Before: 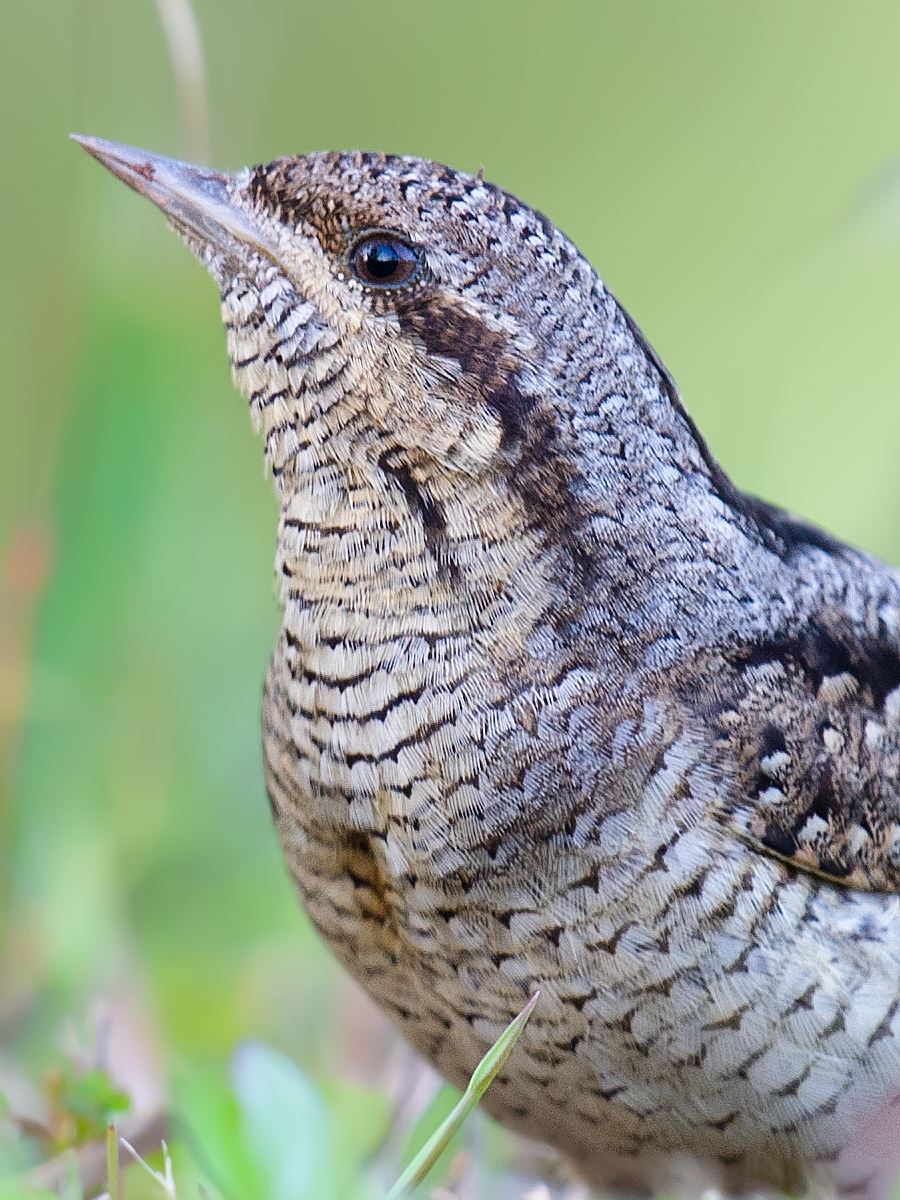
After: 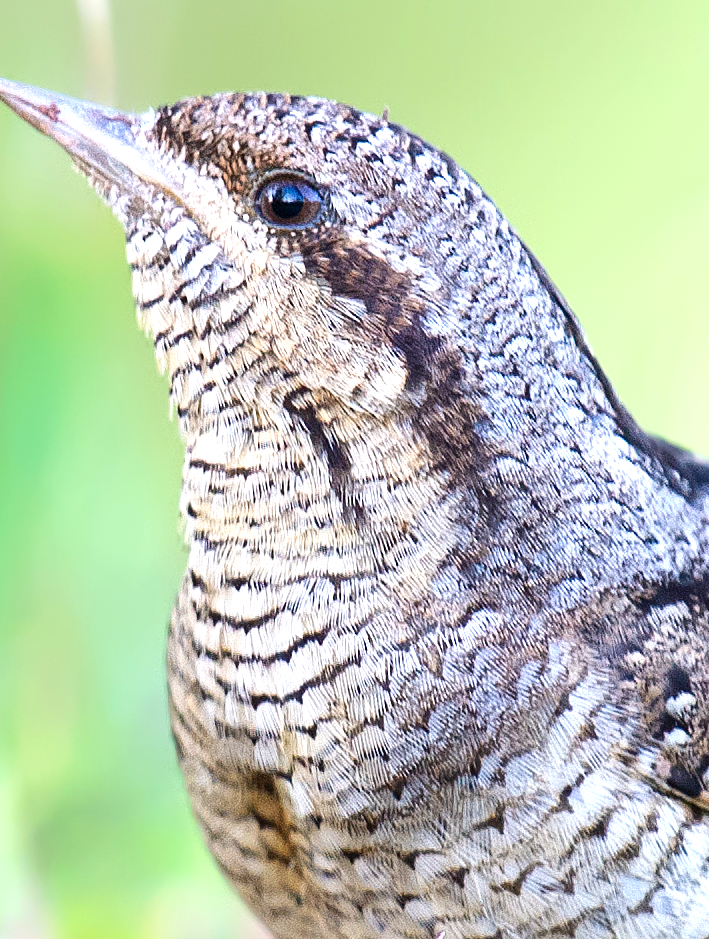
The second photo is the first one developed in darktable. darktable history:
crop and rotate: left 10.646%, top 4.981%, right 10.487%, bottom 16.738%
exposure: exposure 0.801 EV, compensate highlight preservation false
